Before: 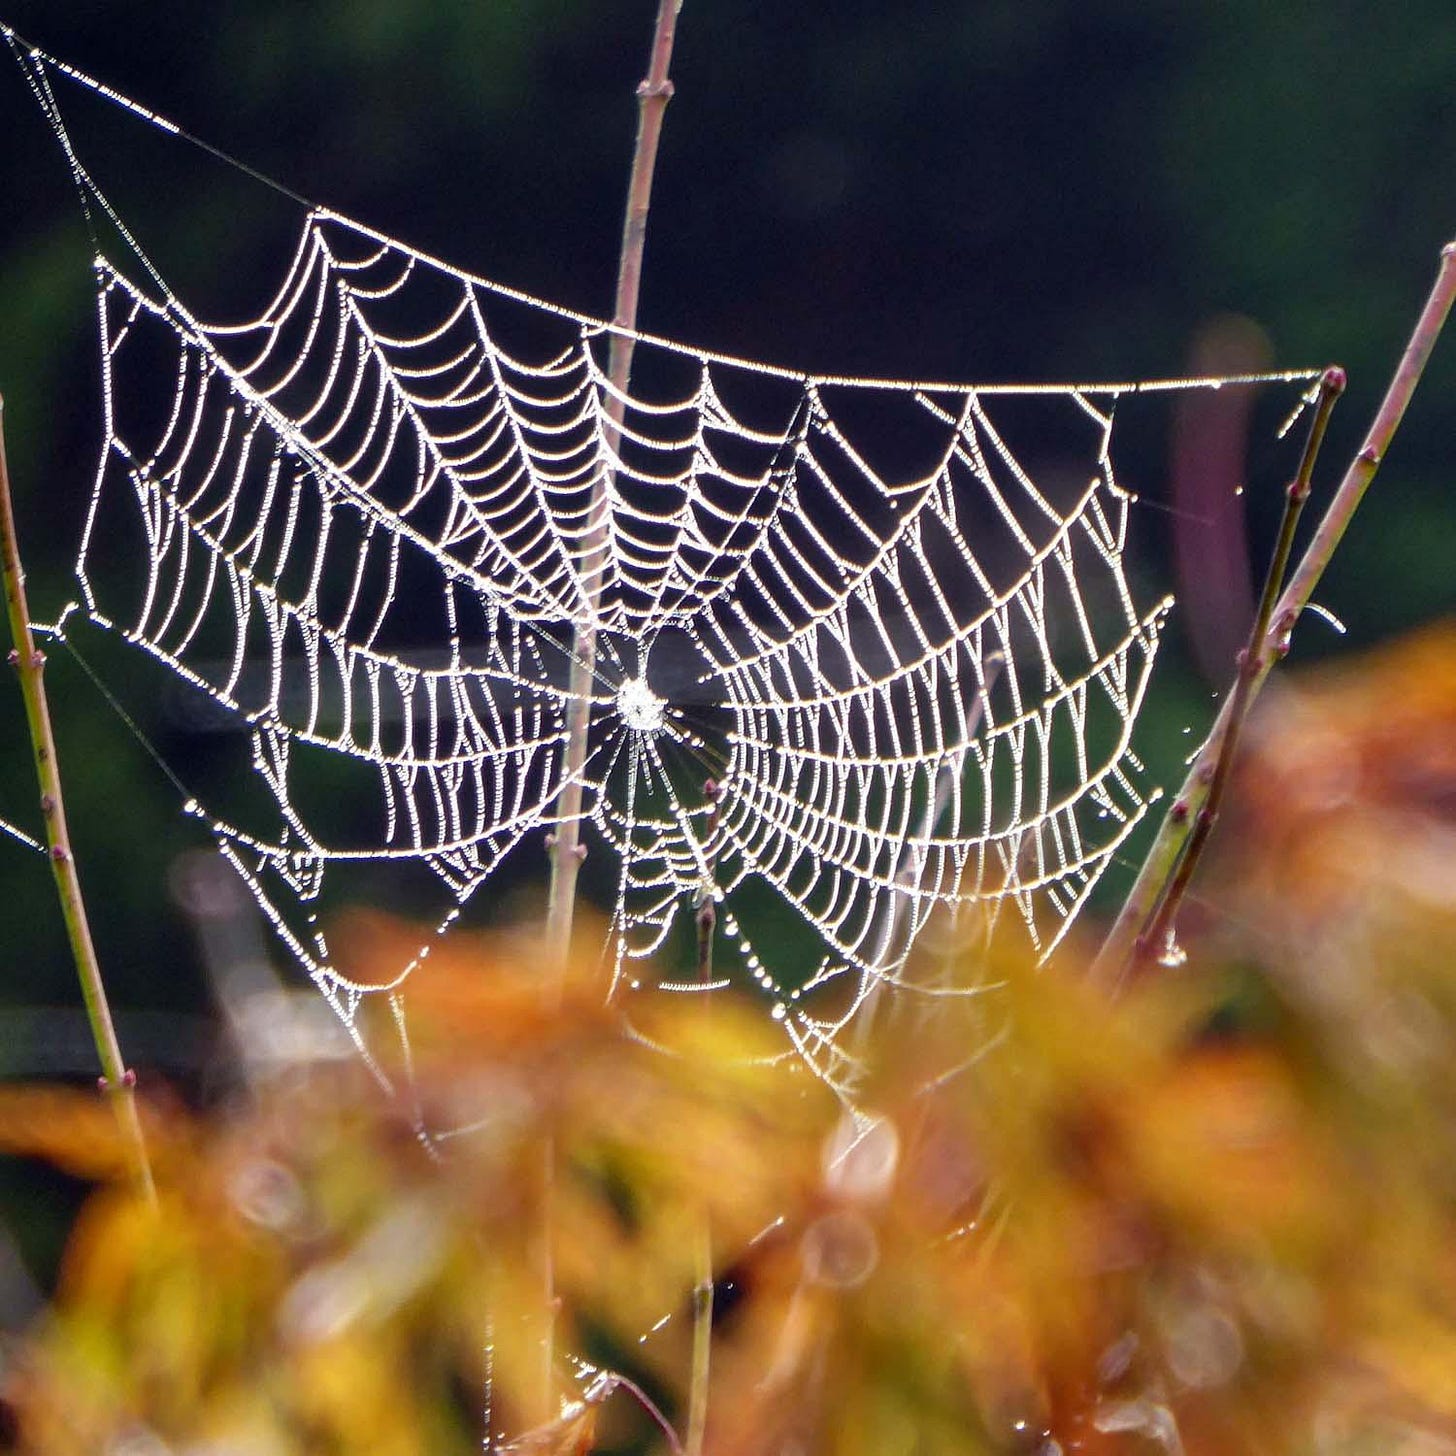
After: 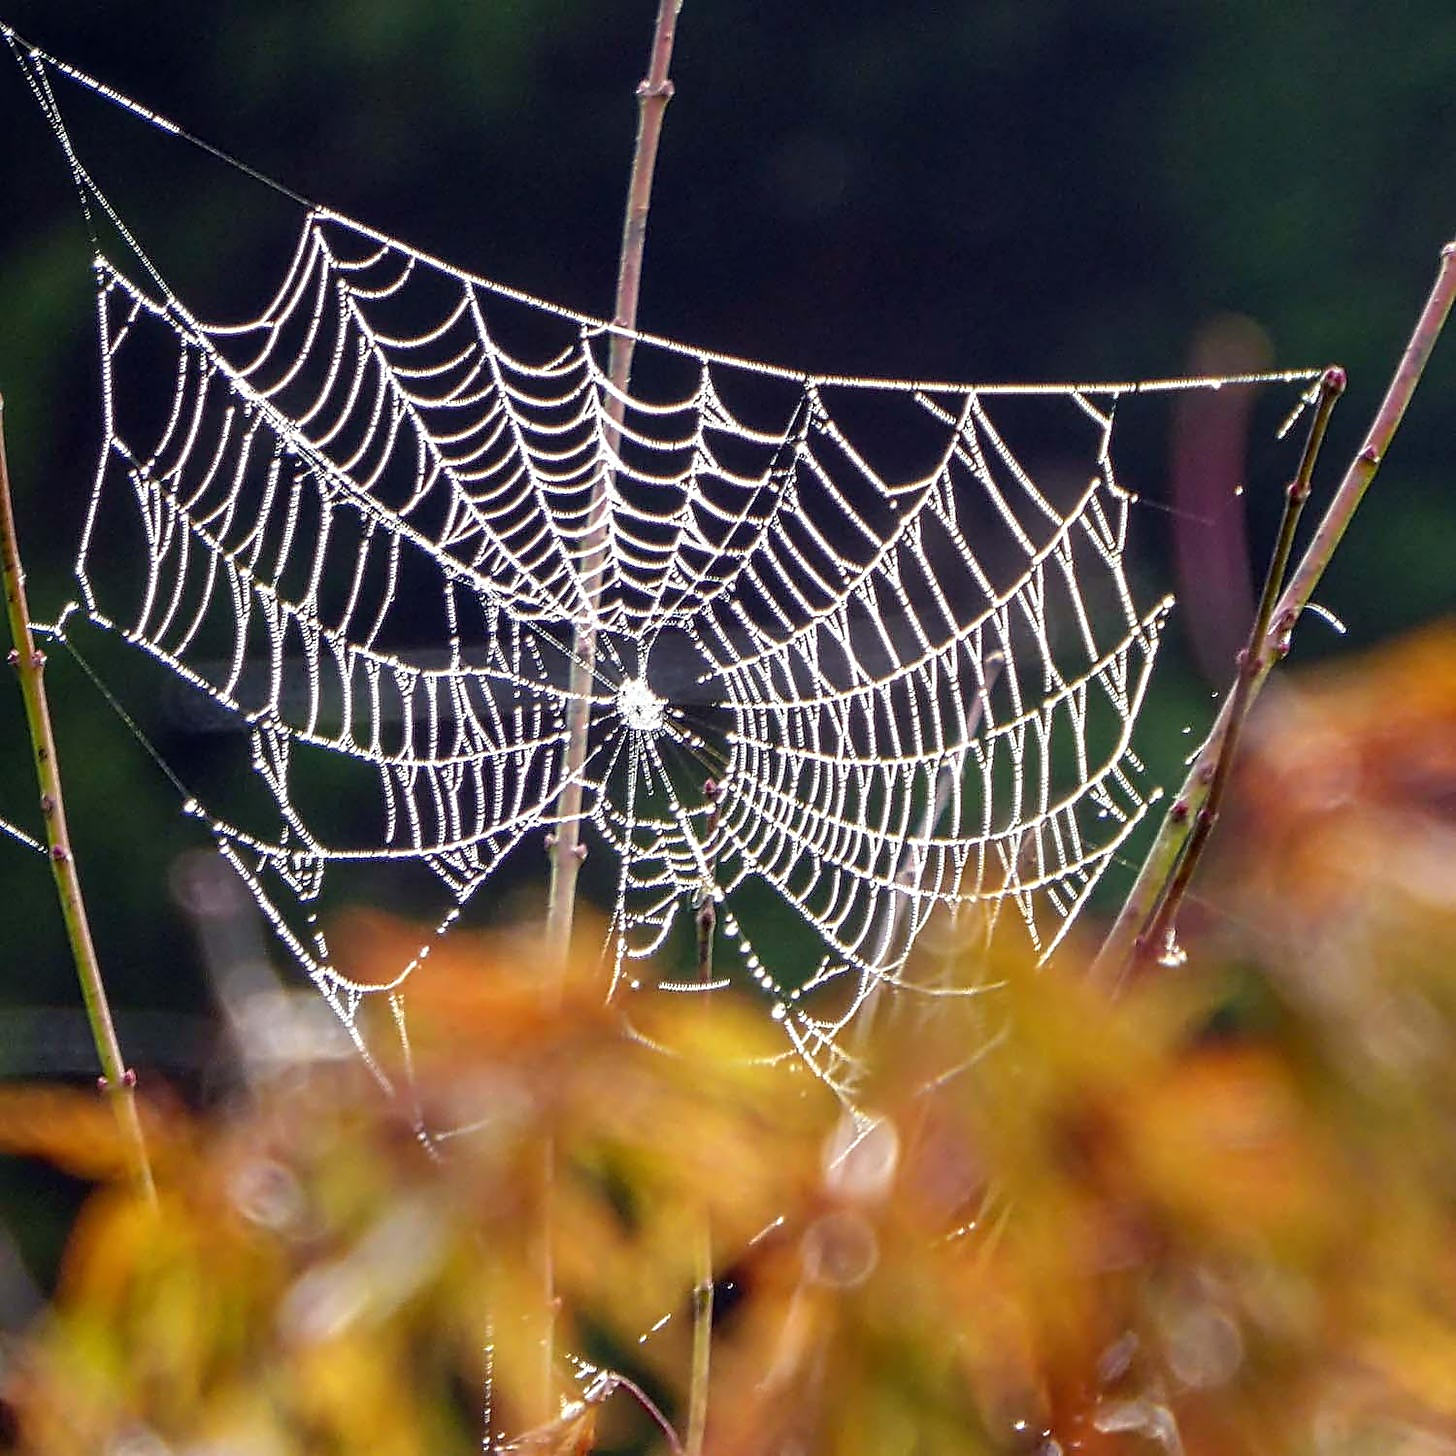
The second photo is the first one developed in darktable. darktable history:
contrast equalizer: octaves 7, y [[0.5, 0.5, 0.5, 0.515, 0.749, 0.84], [0.5 ×6], [0.5 ×6], [0, 0, 0, 0.001, 0.067, 0.262], [0 ×6]]
